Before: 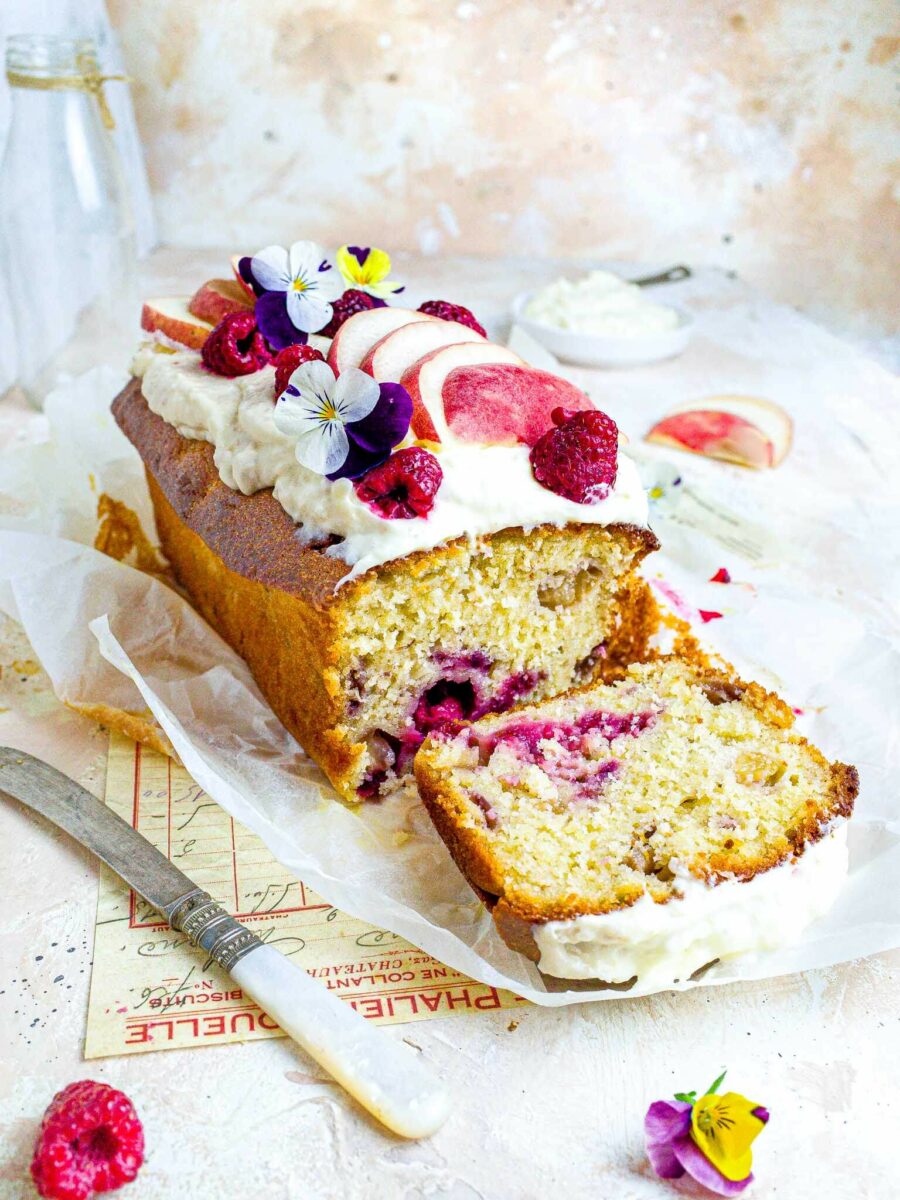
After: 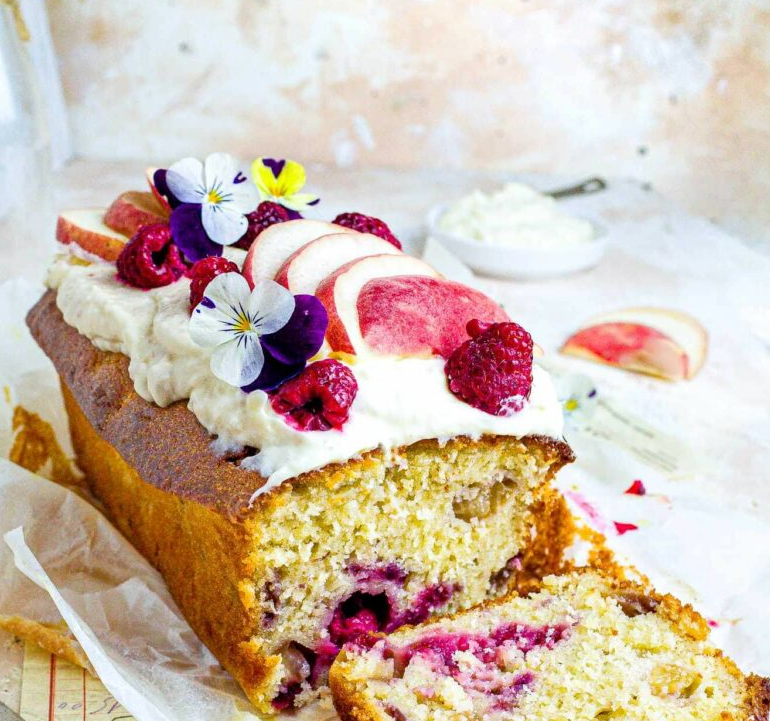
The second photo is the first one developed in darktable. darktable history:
crop and rotate: left 9.469%, top 7.353%, right 4.938%, bottom 32.527%
